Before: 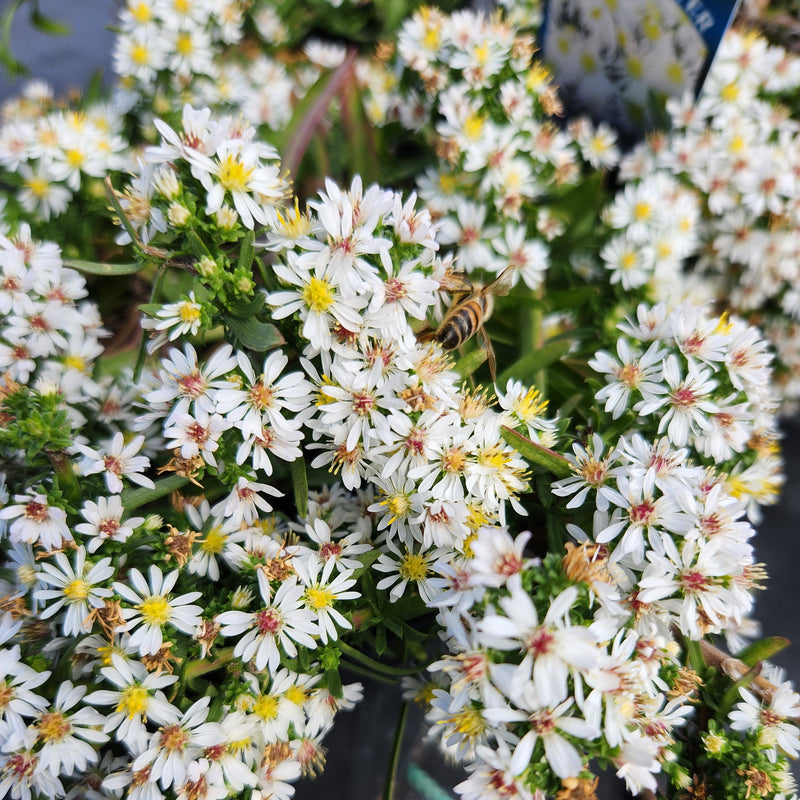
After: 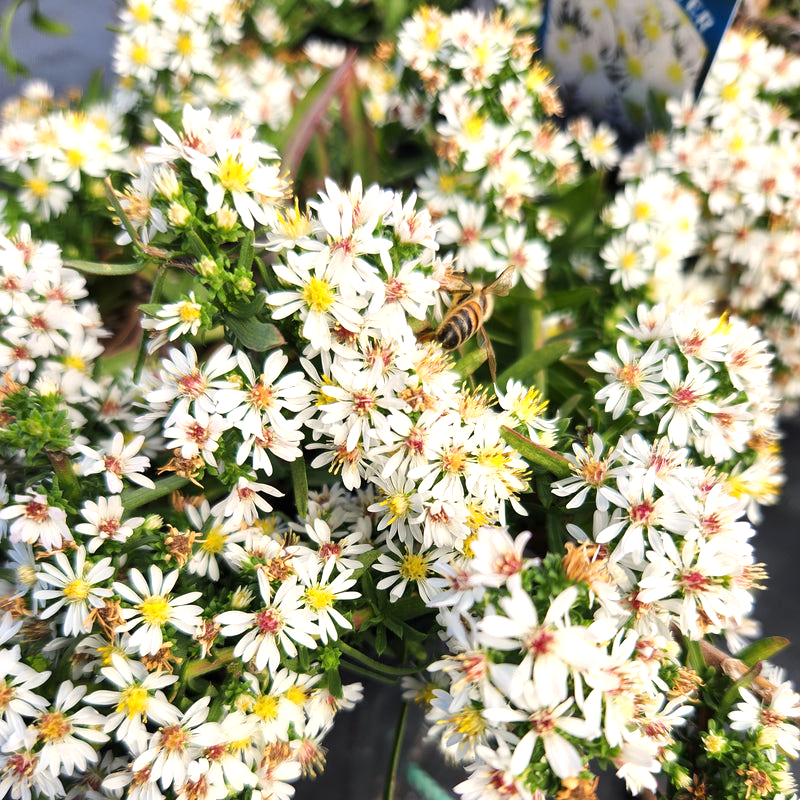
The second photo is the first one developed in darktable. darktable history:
white balance: red 1.045, blue 0.932
exposure: exposure 0.507 EV, compensate highlight preservation false
